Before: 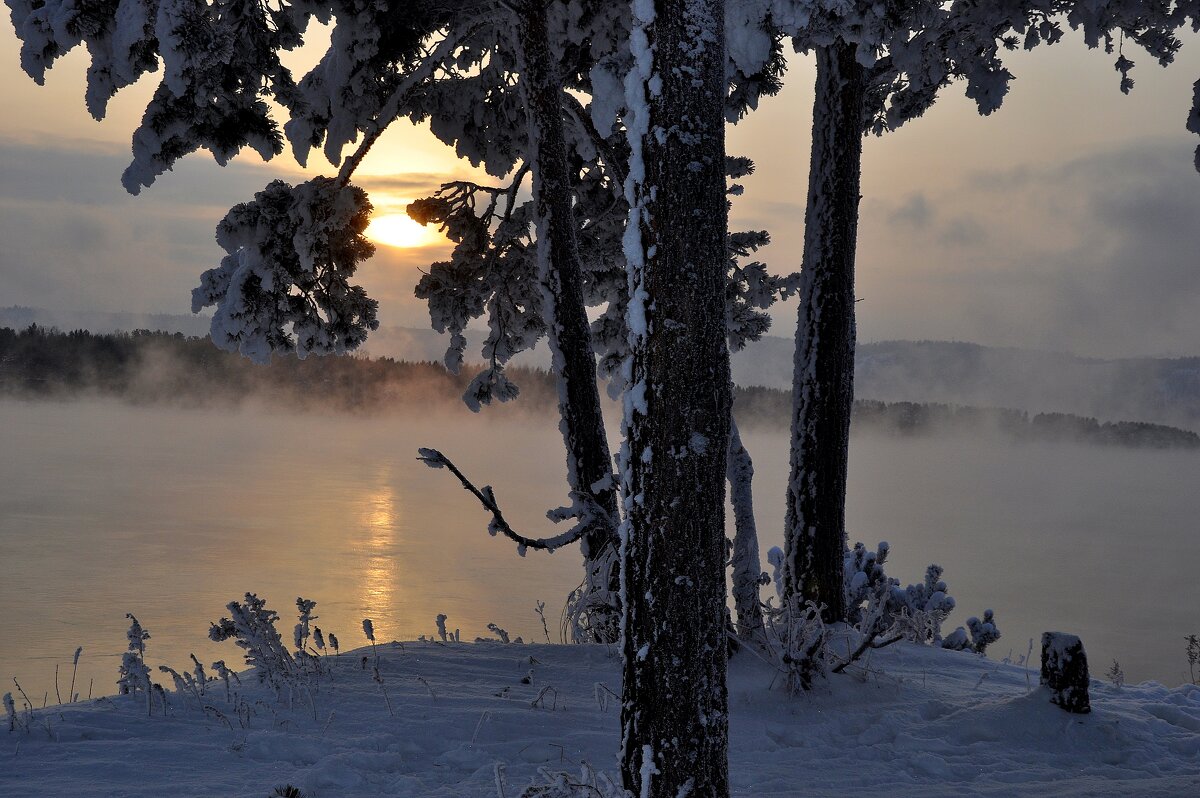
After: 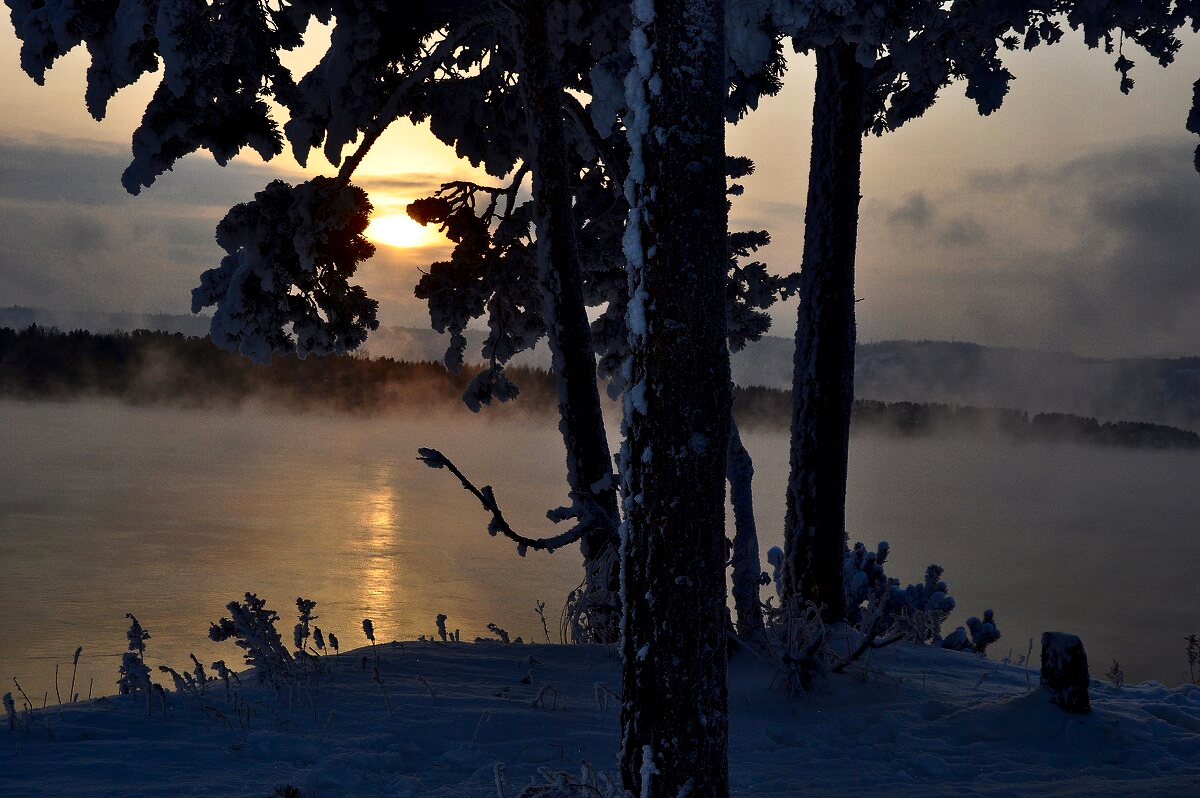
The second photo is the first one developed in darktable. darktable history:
contrast brightness saturation: contrast 0.243, brightness -0.23, saturation 0.148
